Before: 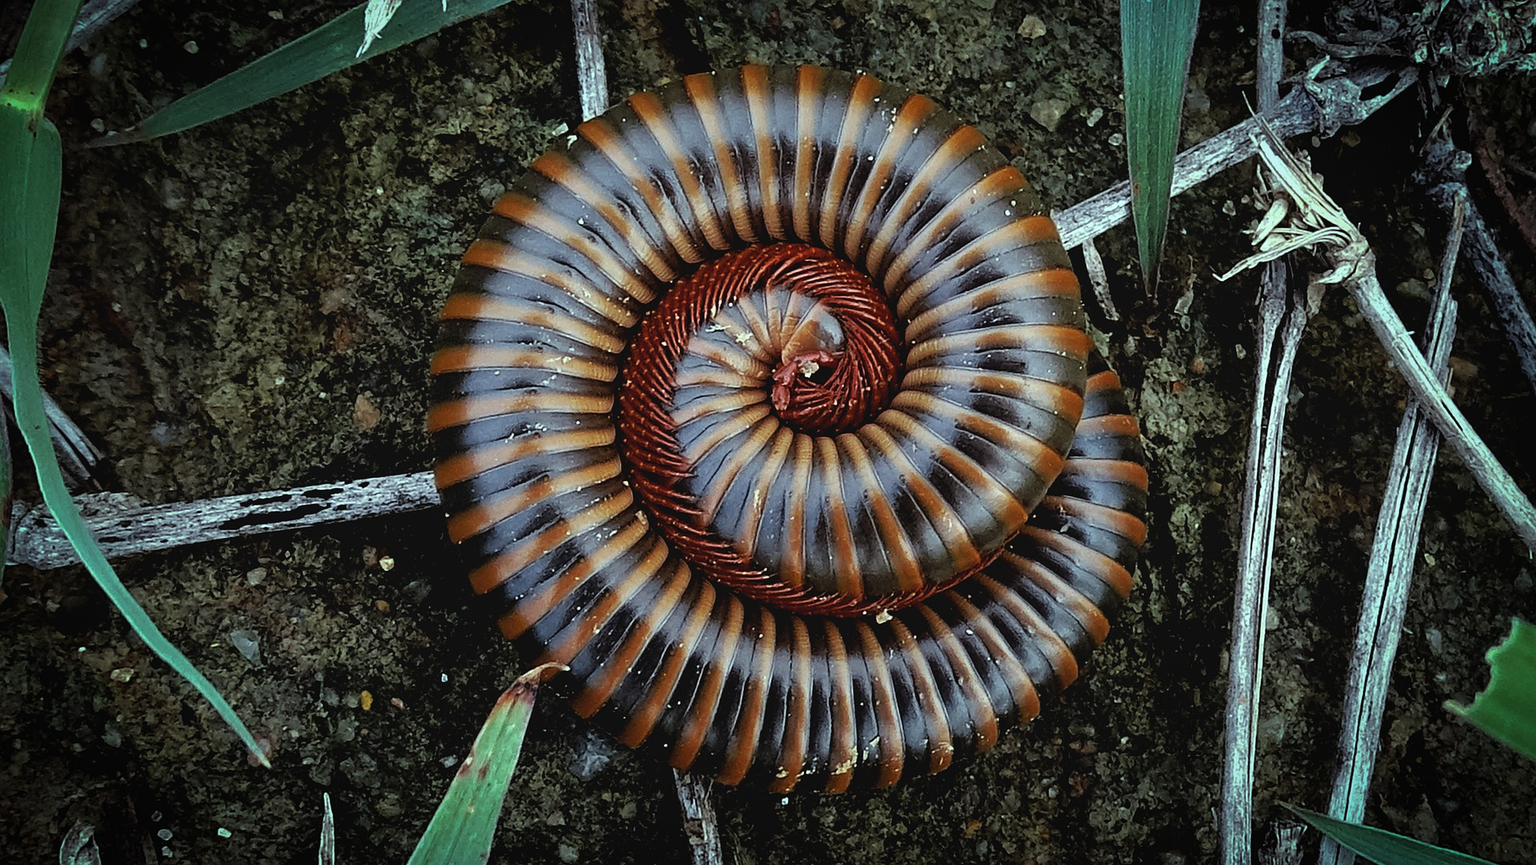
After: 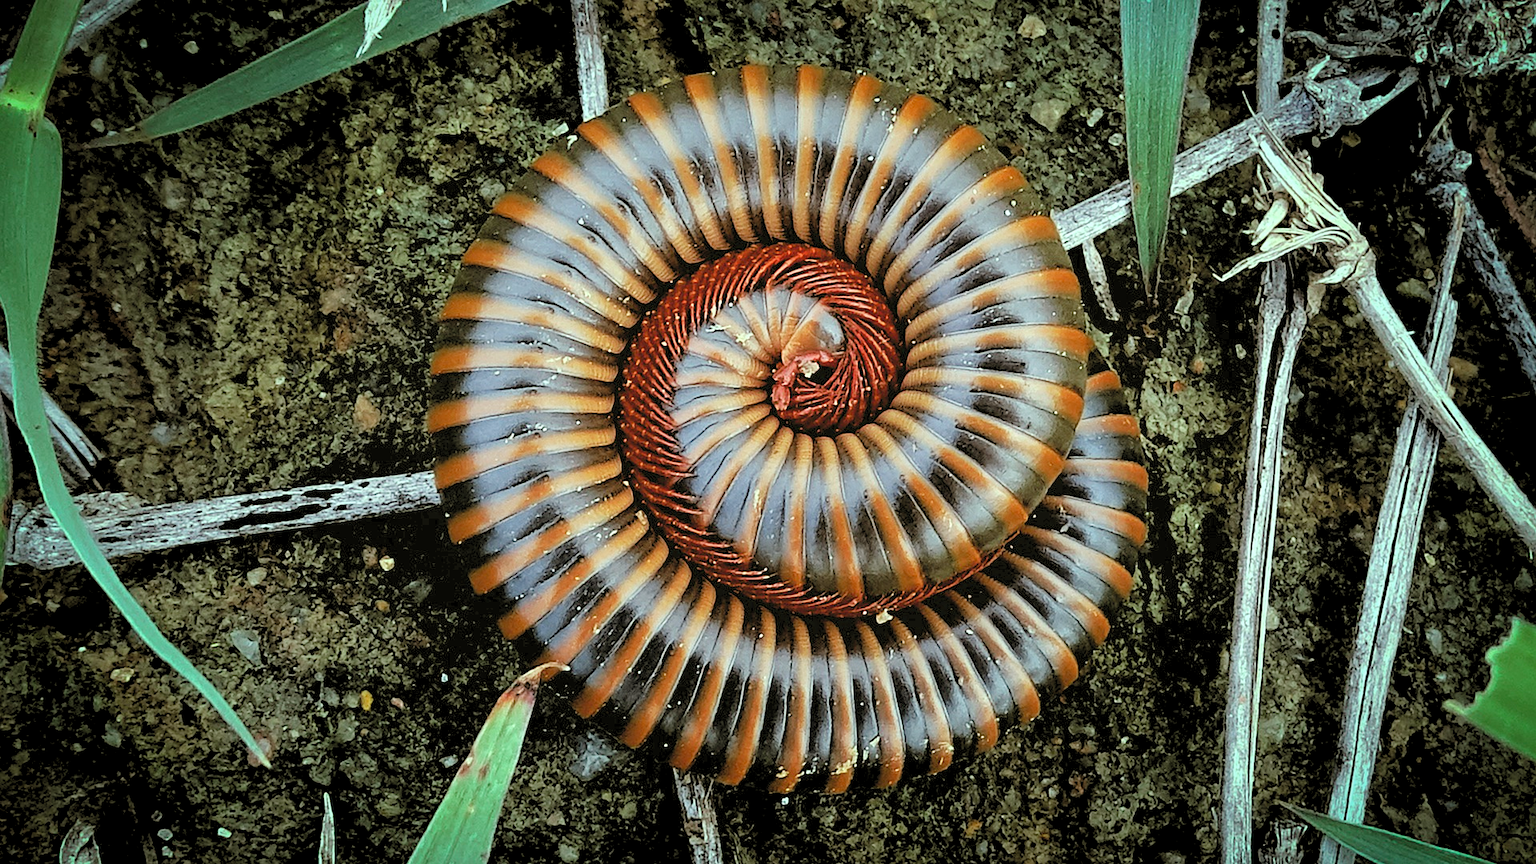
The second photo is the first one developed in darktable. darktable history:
exposure: exposure 0.207 EV, compensate highlight preservation false
color balance: mode lift, gamma, gain (sRGB), lift [1.04, 1, 1, 0.97], gamma [1.01, 1, 1, 0.97], gain [0.96, 1, 1, 0.97]
levels: levels [0.093, 0.434, 0.988]
